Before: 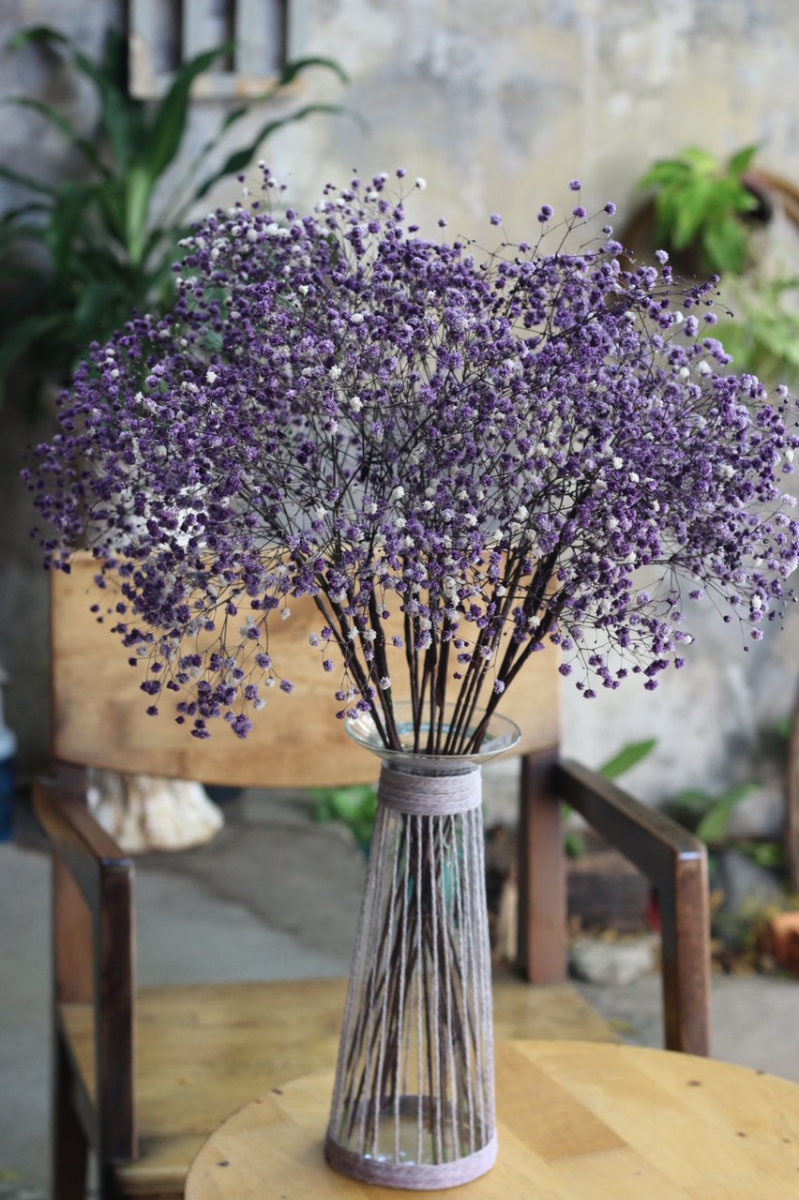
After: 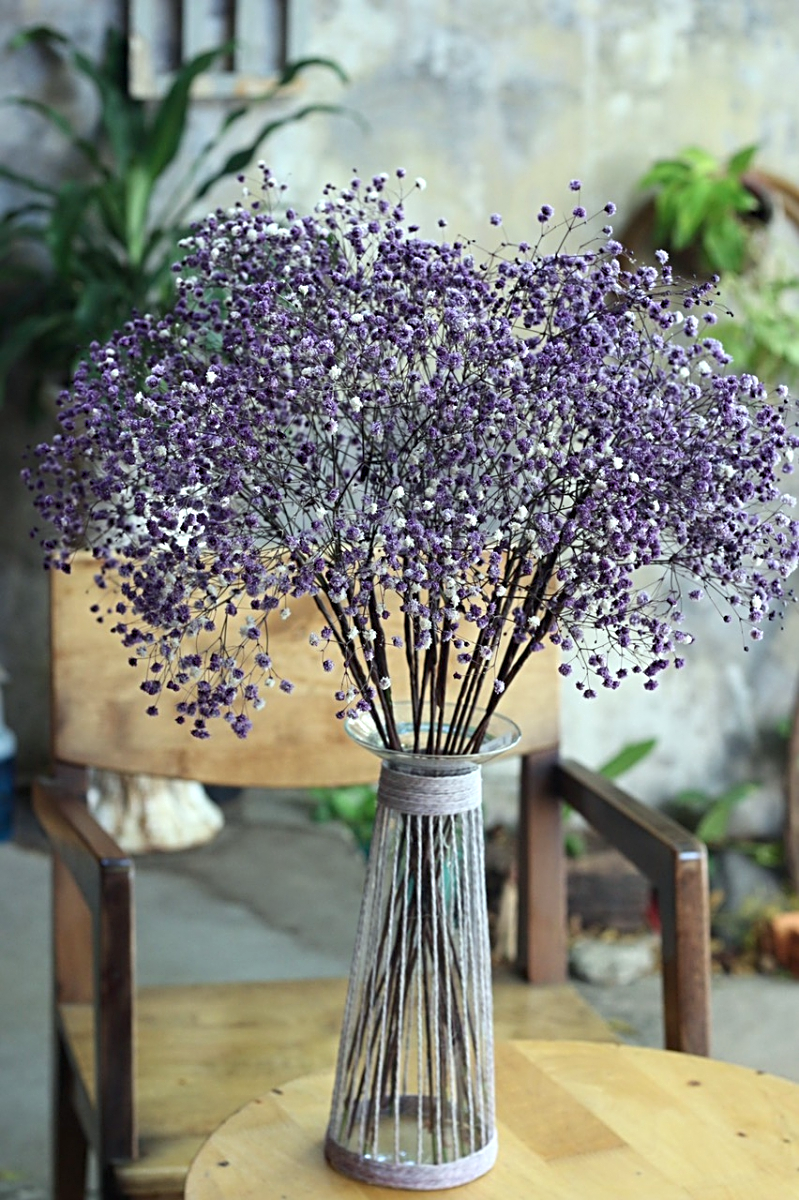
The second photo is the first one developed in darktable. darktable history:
color correction: highlights a* -6.41, highlights b* 0.799
exposure: black level correction 0.001, exposure 0.297 EV, compensate highlight preservation false
sharpen: radius 2.736
